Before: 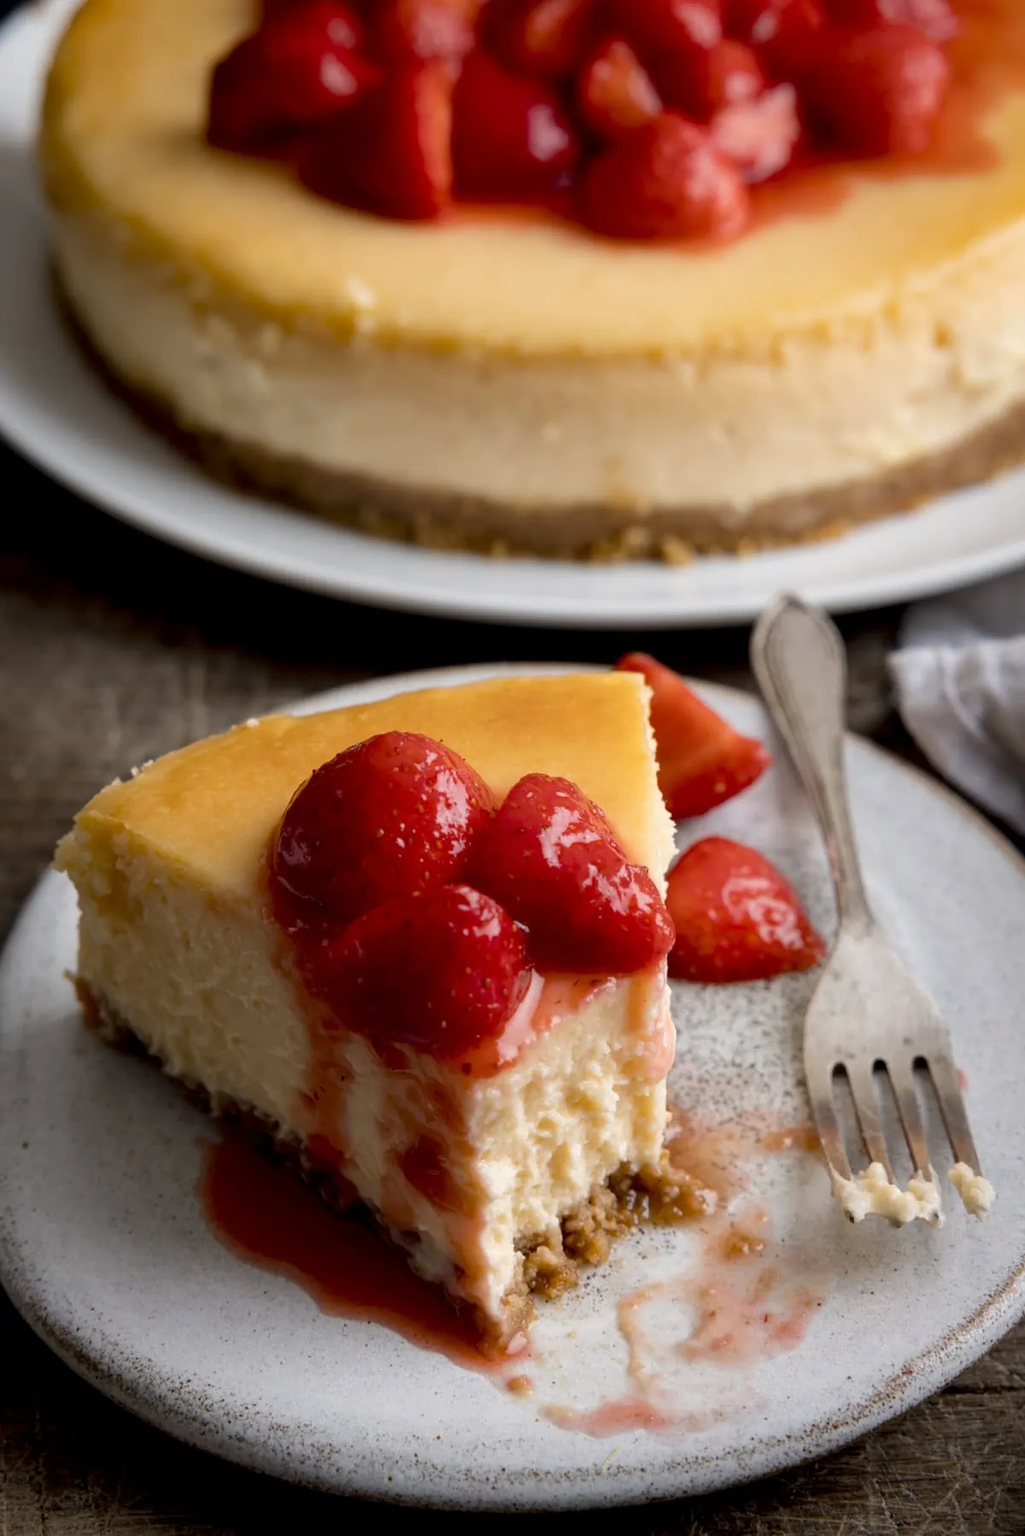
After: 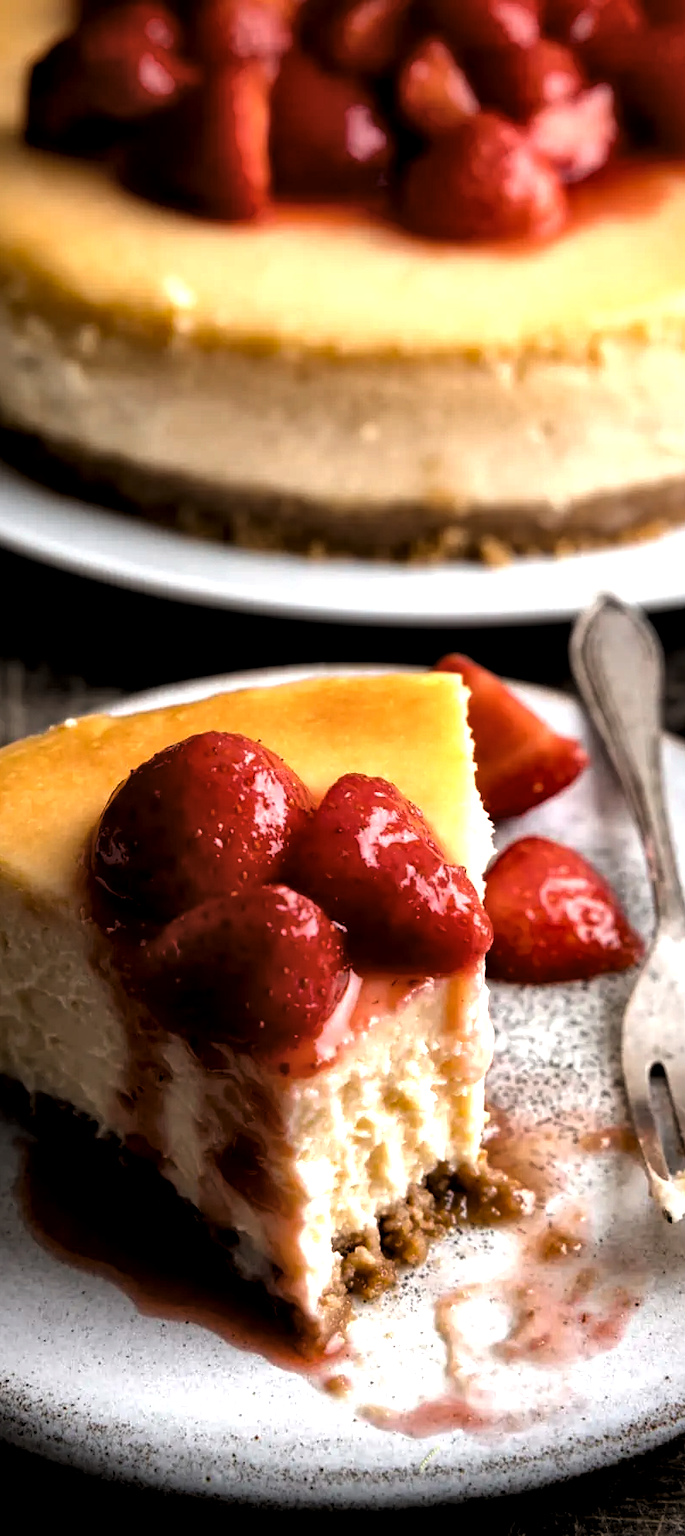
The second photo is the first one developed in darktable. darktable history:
exposure: exposure 0.516 EV, compensate highlight preservation false
crop and rotate: left 17.788%, right 15.26%
local contrast: mode bilateral grid, contrast 19, coarseness 51, detail 171%, midtone range 0.2
levels: levels [0.101, 0.578, 0.953]
